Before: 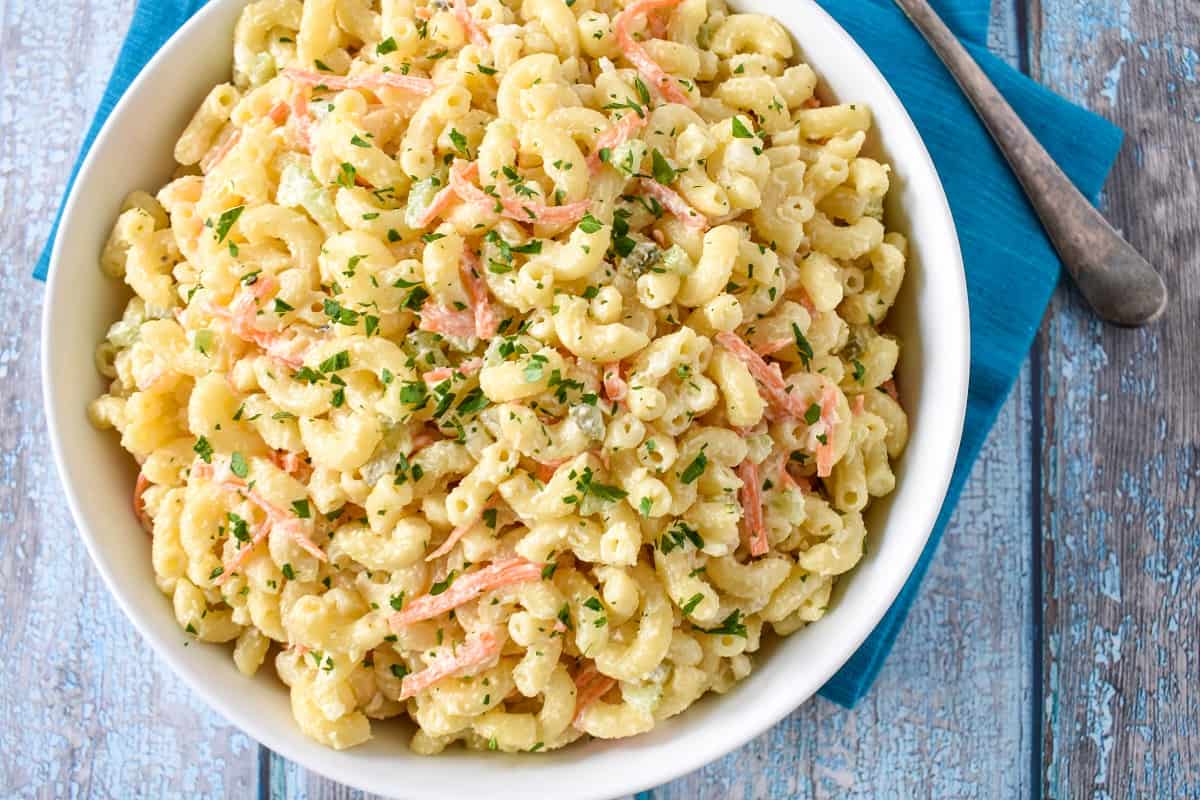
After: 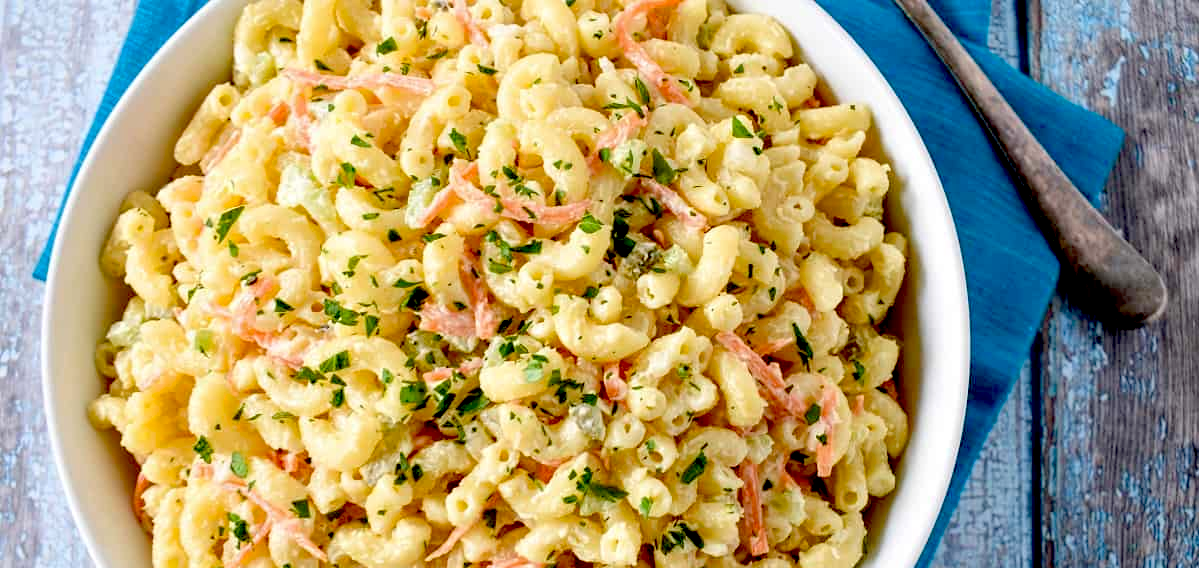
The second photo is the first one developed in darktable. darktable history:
tone equalizer: on, module defaults
crop: right 0%, bottom 28.938%
exposure: black level correction 0.048, exposure 0.012 EV, compensate highlight preservation false
